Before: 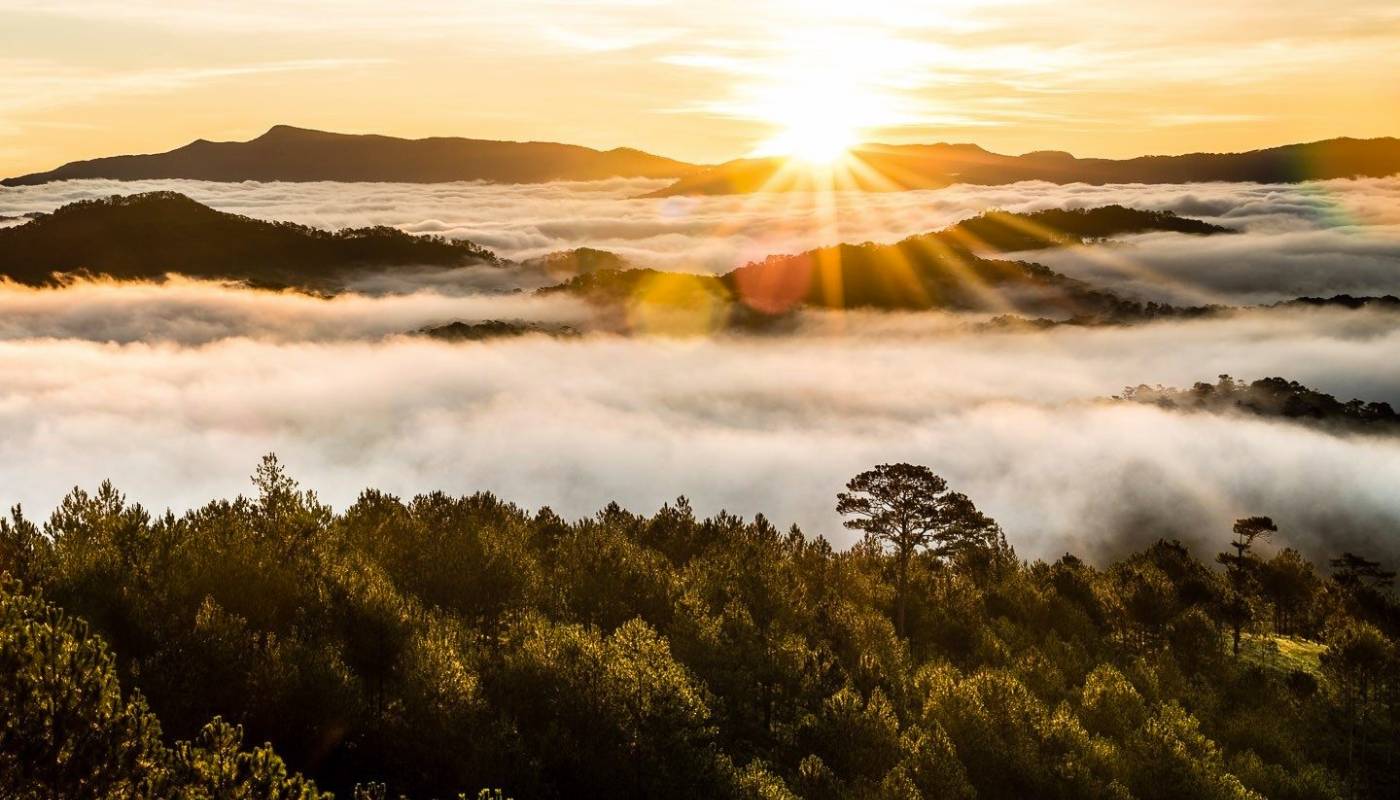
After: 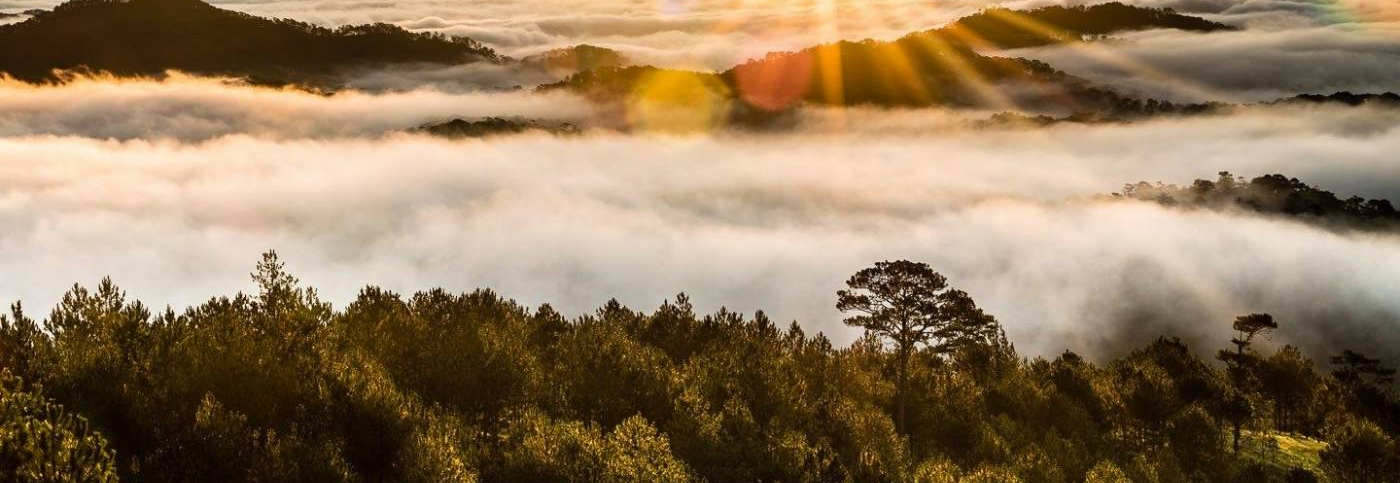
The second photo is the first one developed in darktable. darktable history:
crop and rotate: top 25.487%, bottom 14.038%
